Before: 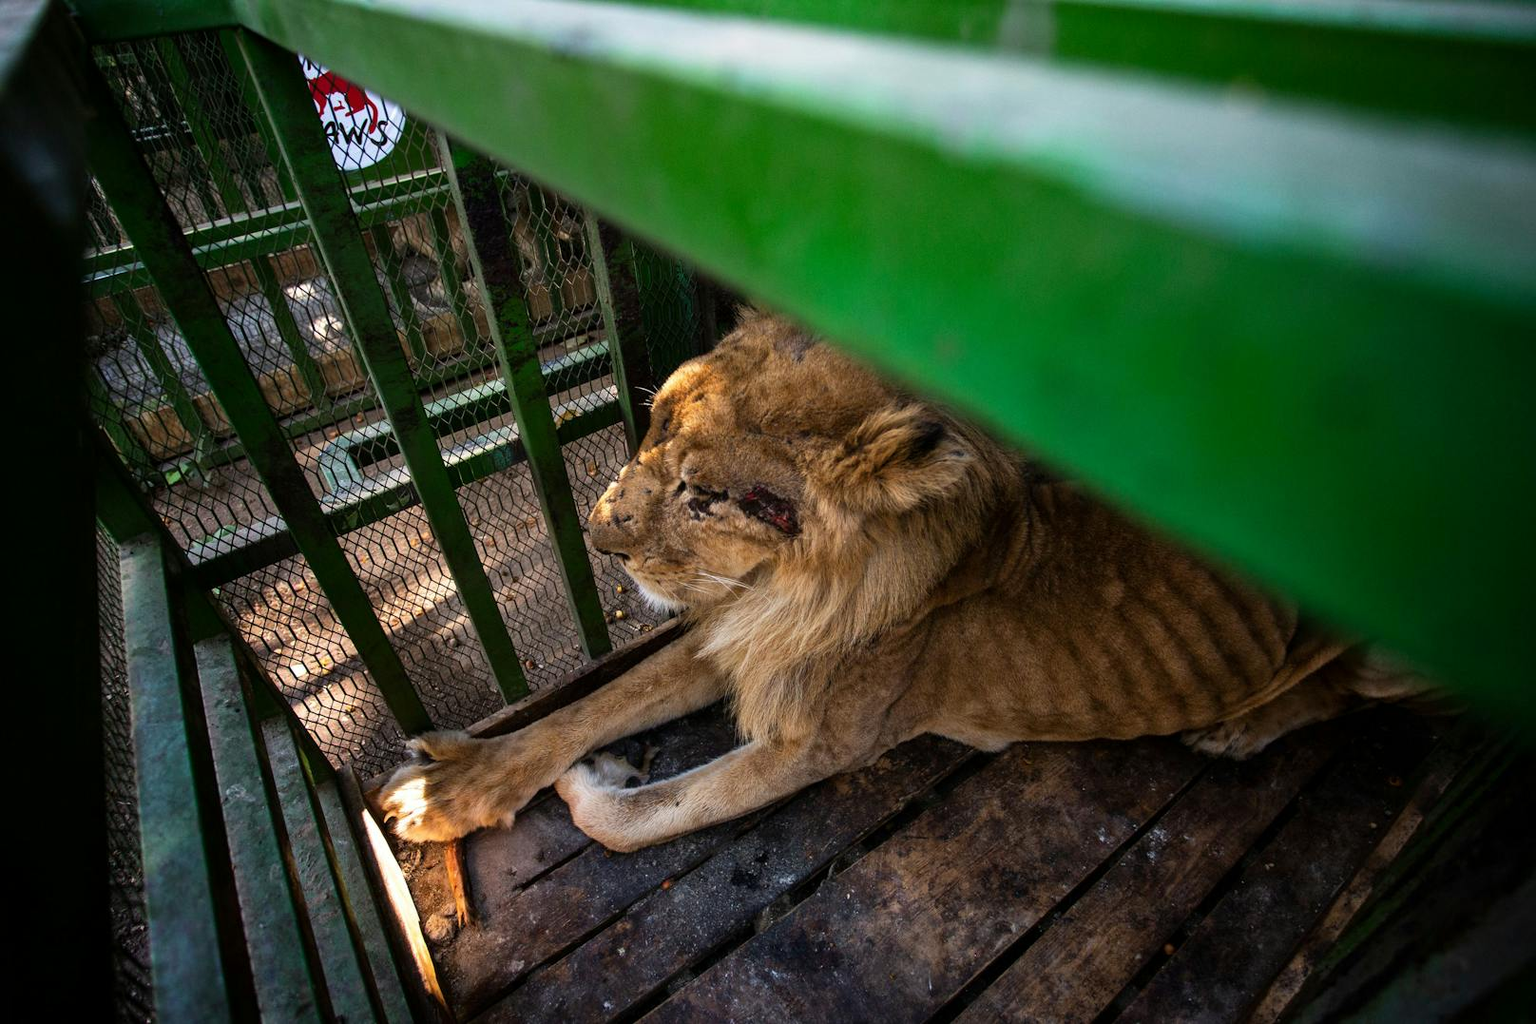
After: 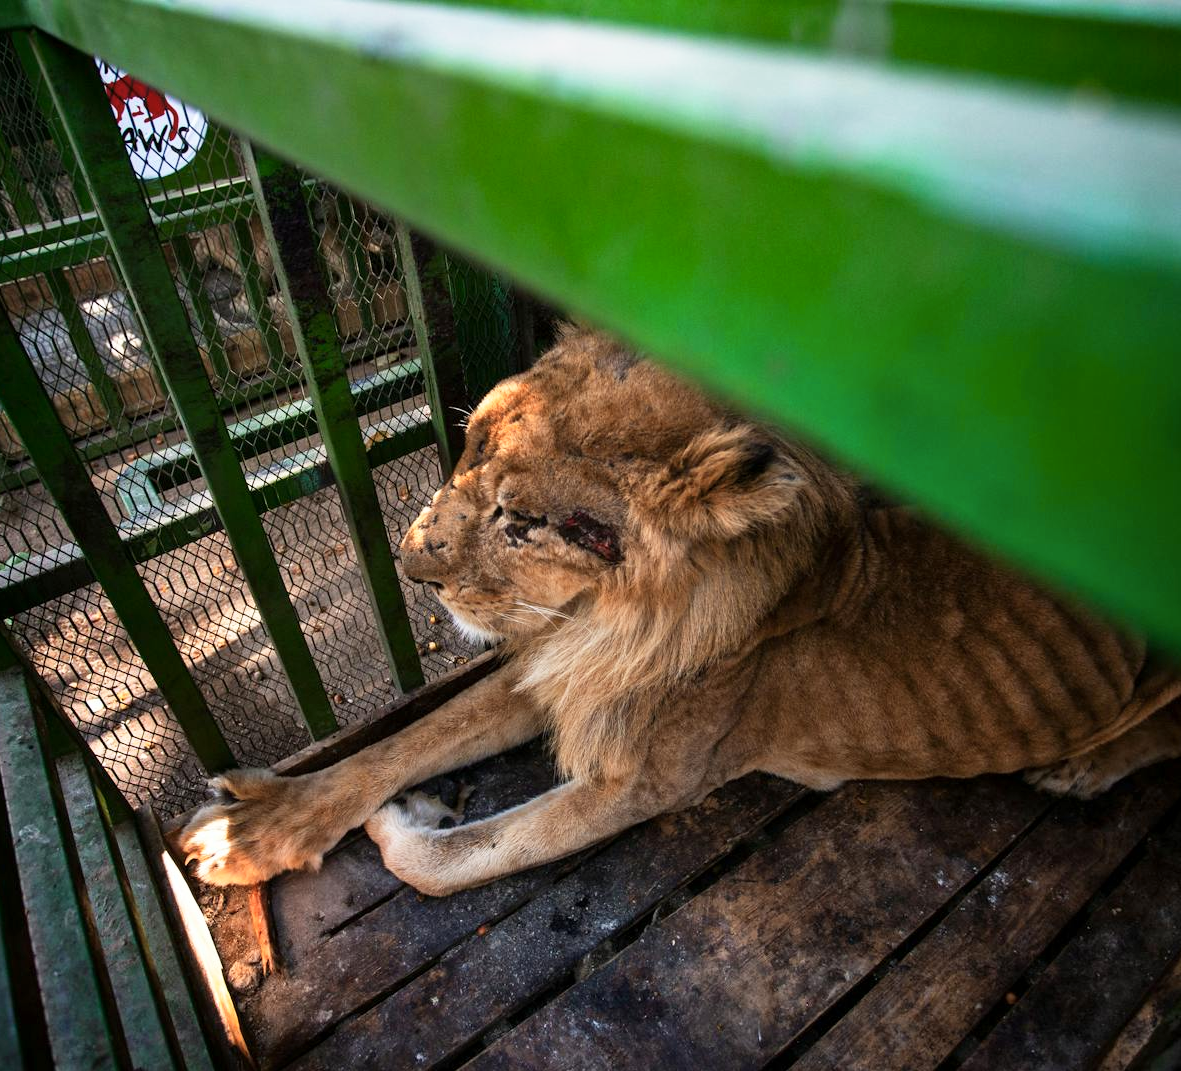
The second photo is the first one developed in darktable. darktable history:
crop: left 13.581%, right 13.288%
color zones: curves: ch1 [(0, 0.455) (0.063, 0.455) (0.286, 0.495) (0.429, 0.5) (0.571, 0.5) (0.714, 0.5) (0.857, 0.5) (1, 0.455)]; ch2 [(0, 0.532) (0.063, 0.521) (0.233, 0.447) (0.429, 0.489) (0.571, 0.5) (0.714, 0.5) (0.857, 0.5) (1, 0.532)]
base curve: curves: ch0 [(0, 0) (0.666, 0.806) (1, 1)], preserve colors none
